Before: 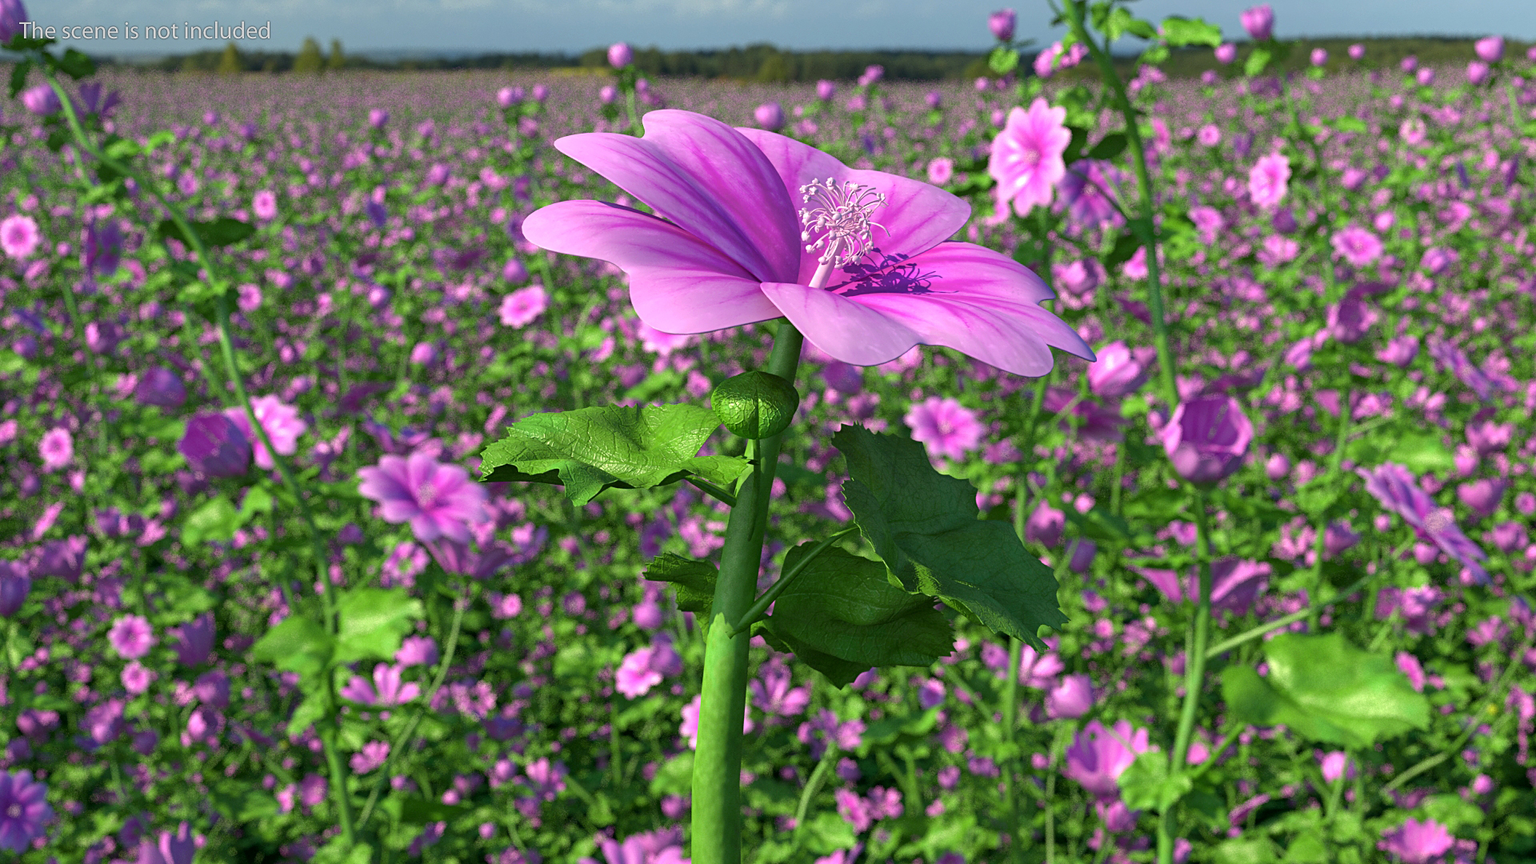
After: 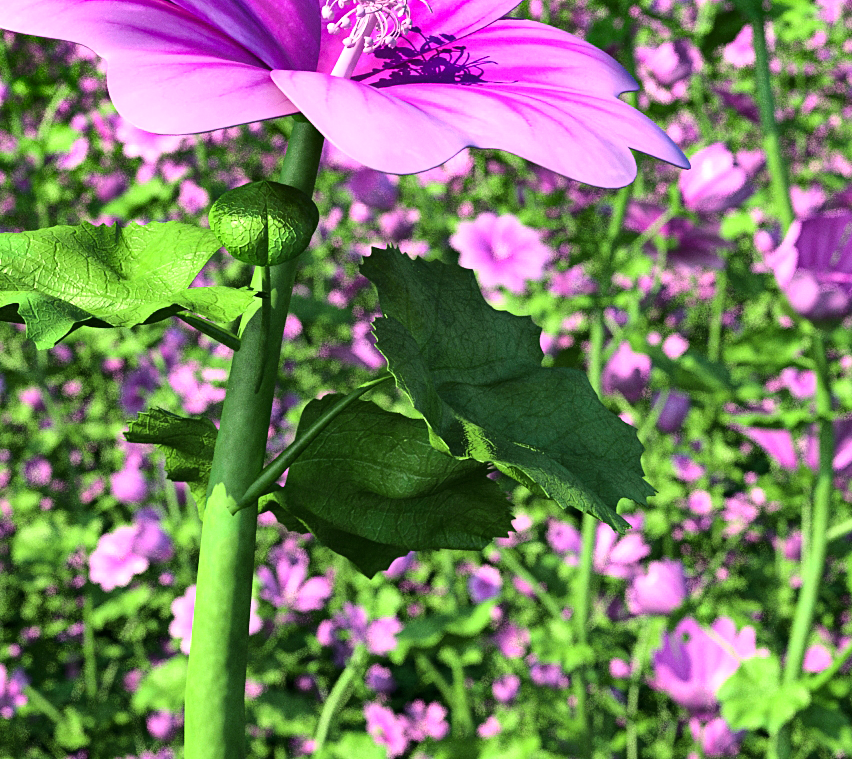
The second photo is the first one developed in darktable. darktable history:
crop: left 35.432%, top 26.233%, right 20.145%, bottom 3.432%
shadows and highlights: shadows 24.5, highlights -78.15, soften with gaussian
base curve: curves: ch0 [(0, 0) (0.028, 0.03) (0.121, 0.232) (0.46, 0.748) (0.859, 0.968) (1, 1)]
rotate and perspective: automatic cropping original format, crop left 0, crop top 0
grain: coarseness 14.57 ISO, strength 8.8%
contrast brightness saturation: contrast 0.01, saturation -0.05
tone equalizer: -8 EV -0.417 EV, -7 EV -0.389 EV, -6 EV -0.333 EV, -5 EV -0.222 EV, -3 EV 0.222 EV, -2 EV 0.333 EV, -1 EV 0.389 EV, +0 EV 0.417 EV, edges refinement/feathering 500, mask exposure compensation -1.57 EV, preserve details no
